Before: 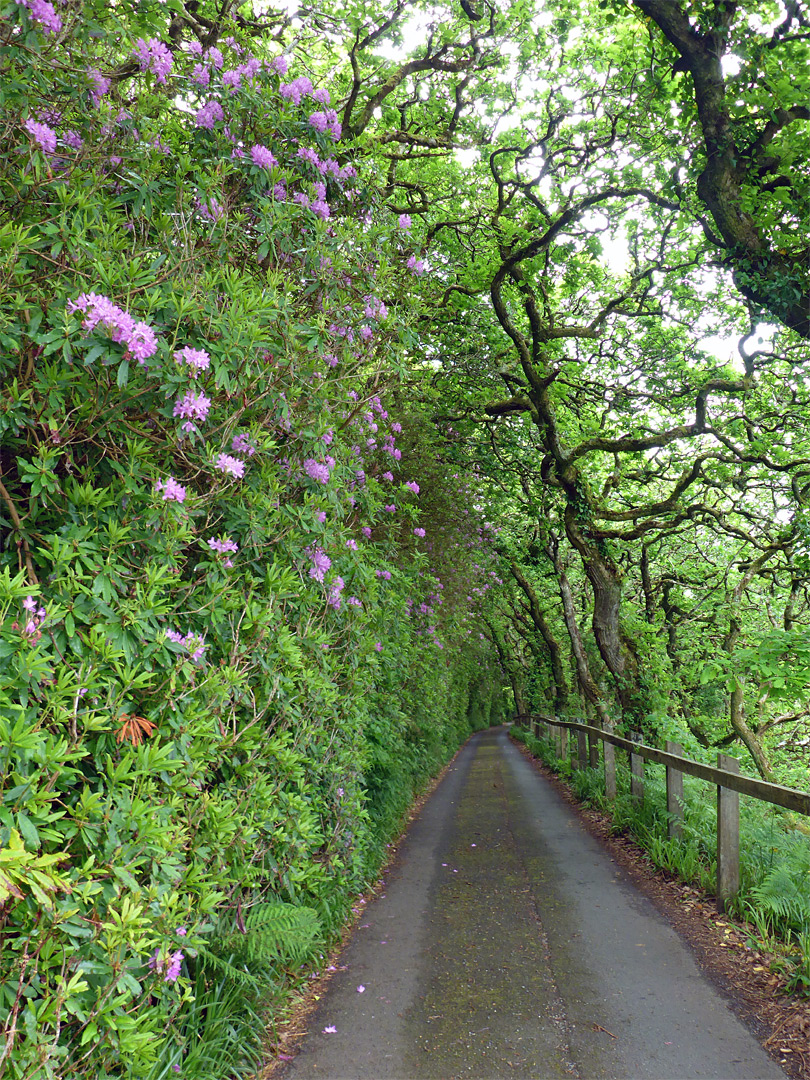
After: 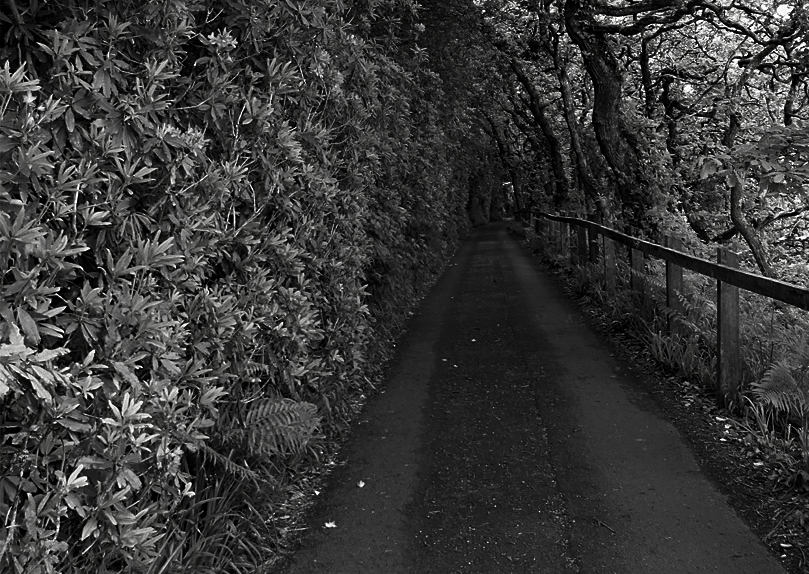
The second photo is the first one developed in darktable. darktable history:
crop and rotate: top 46.778%, right 0.055%
sharpen: amount 0.215
contrast brightness saturation: contrast -0.029, brightness -0.584, saturation -0.985
